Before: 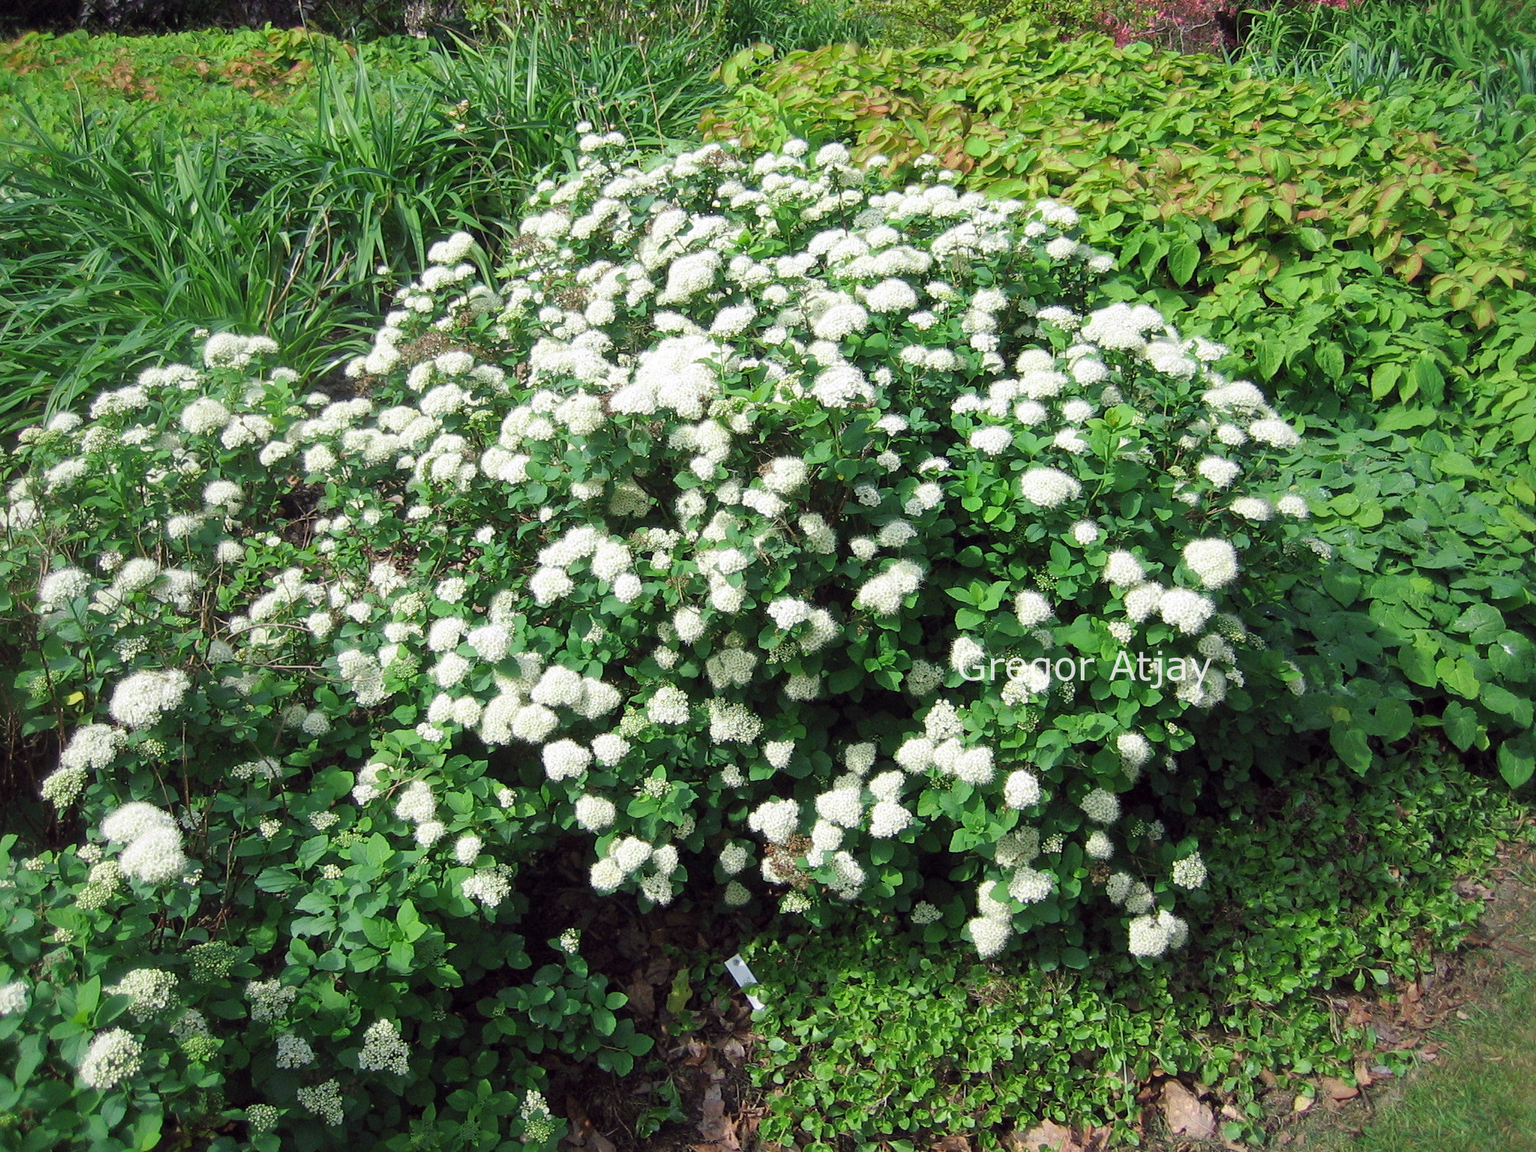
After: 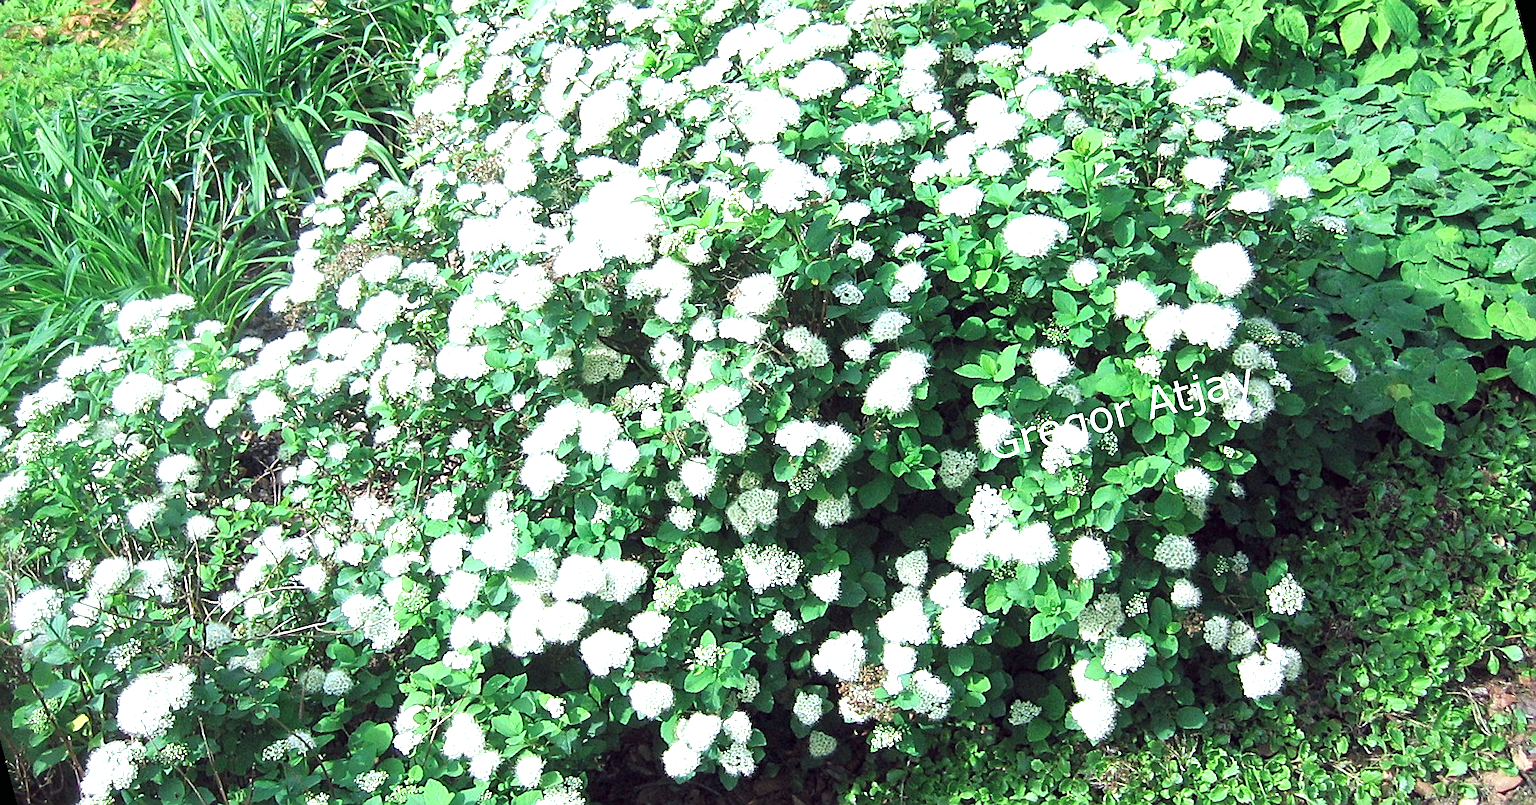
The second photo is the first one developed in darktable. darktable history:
shadows and highlights: shadows -12.5, white point adjustment 4, highlights 28.33
exposure: black level correction 0, exposure 0.9 EV, compensate highlight preservation false
sharpen: on, module defaults
rotate and perspective: rotation -14.8°, crop left 0.1, crop right 0.903, crop top 0.25, crop bottom 0.748
color calibration: illuminant custom, x 0.368, y 0.373, temperature 4330.32 K
